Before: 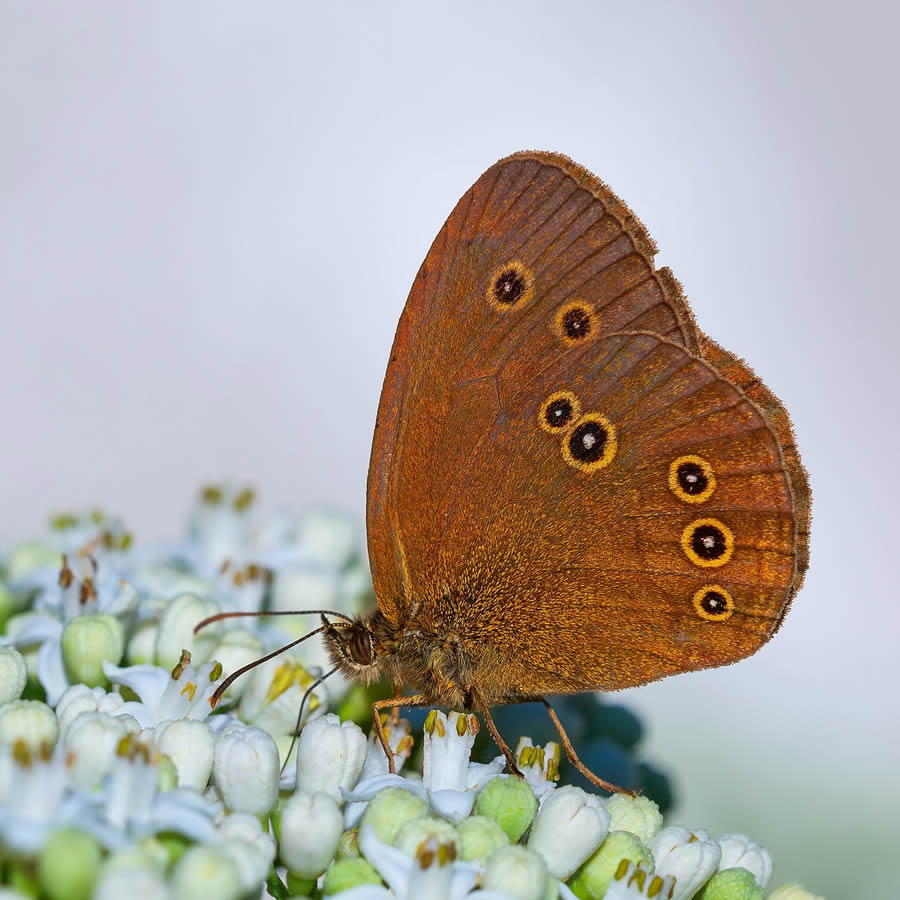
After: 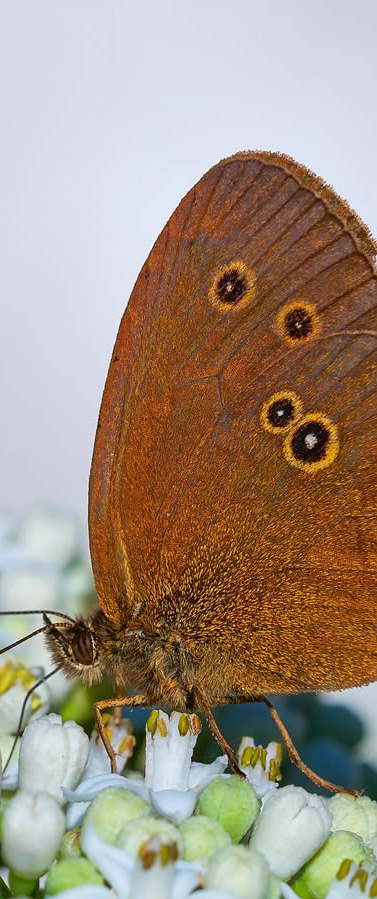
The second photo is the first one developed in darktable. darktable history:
crop: left 30.952%, right 27.151%
